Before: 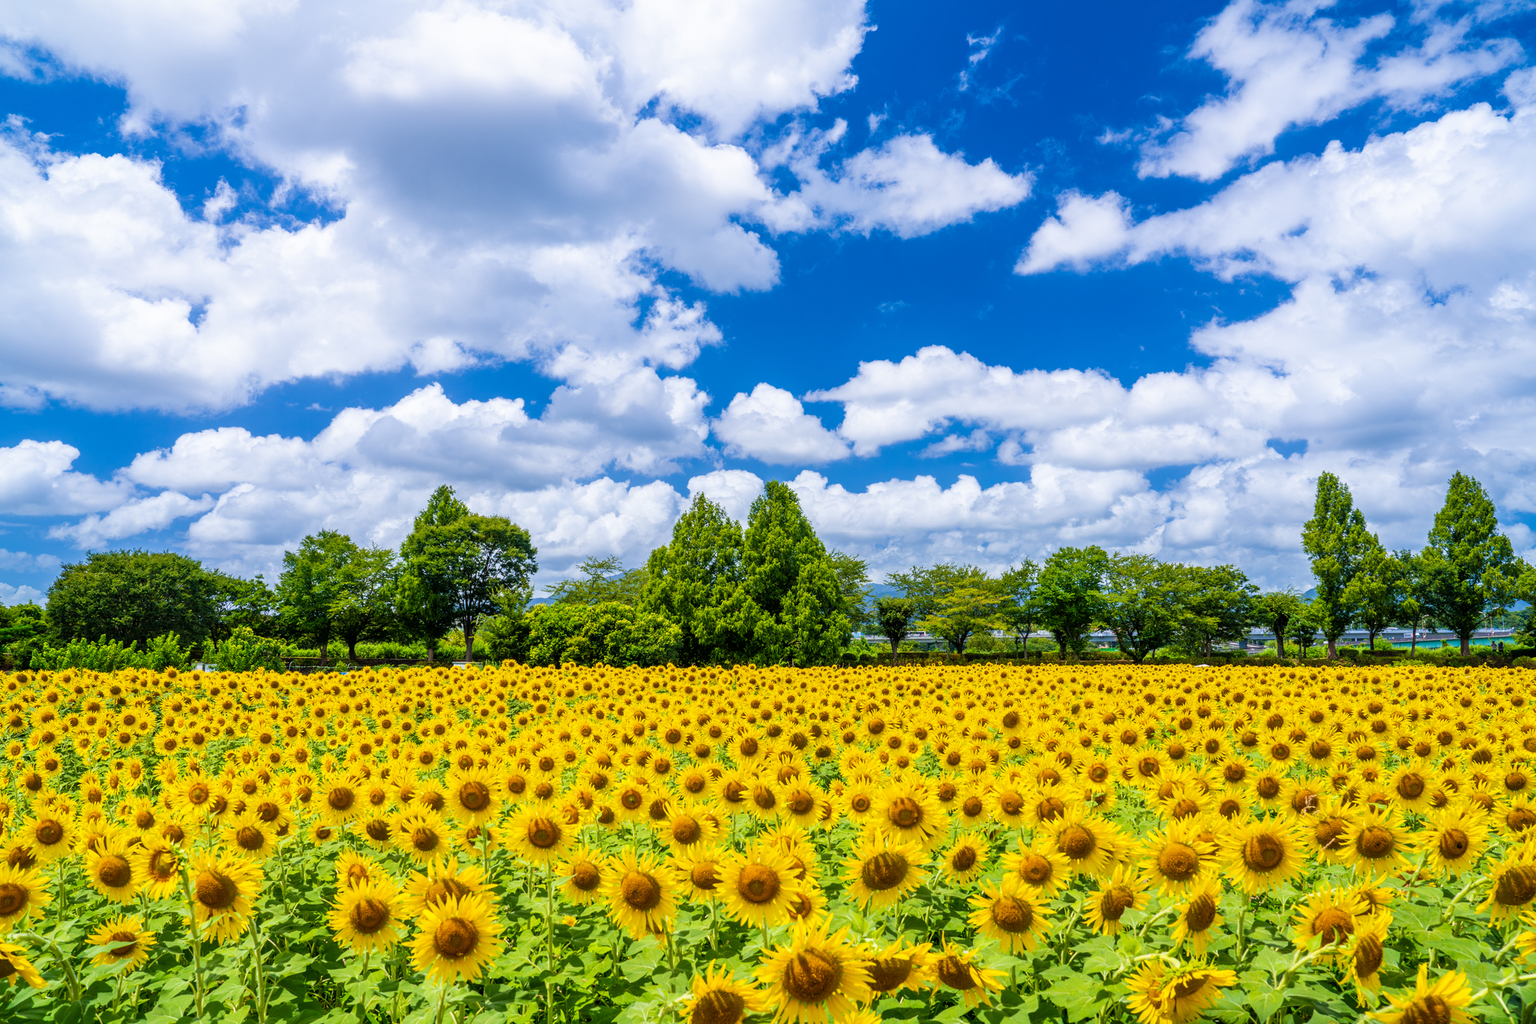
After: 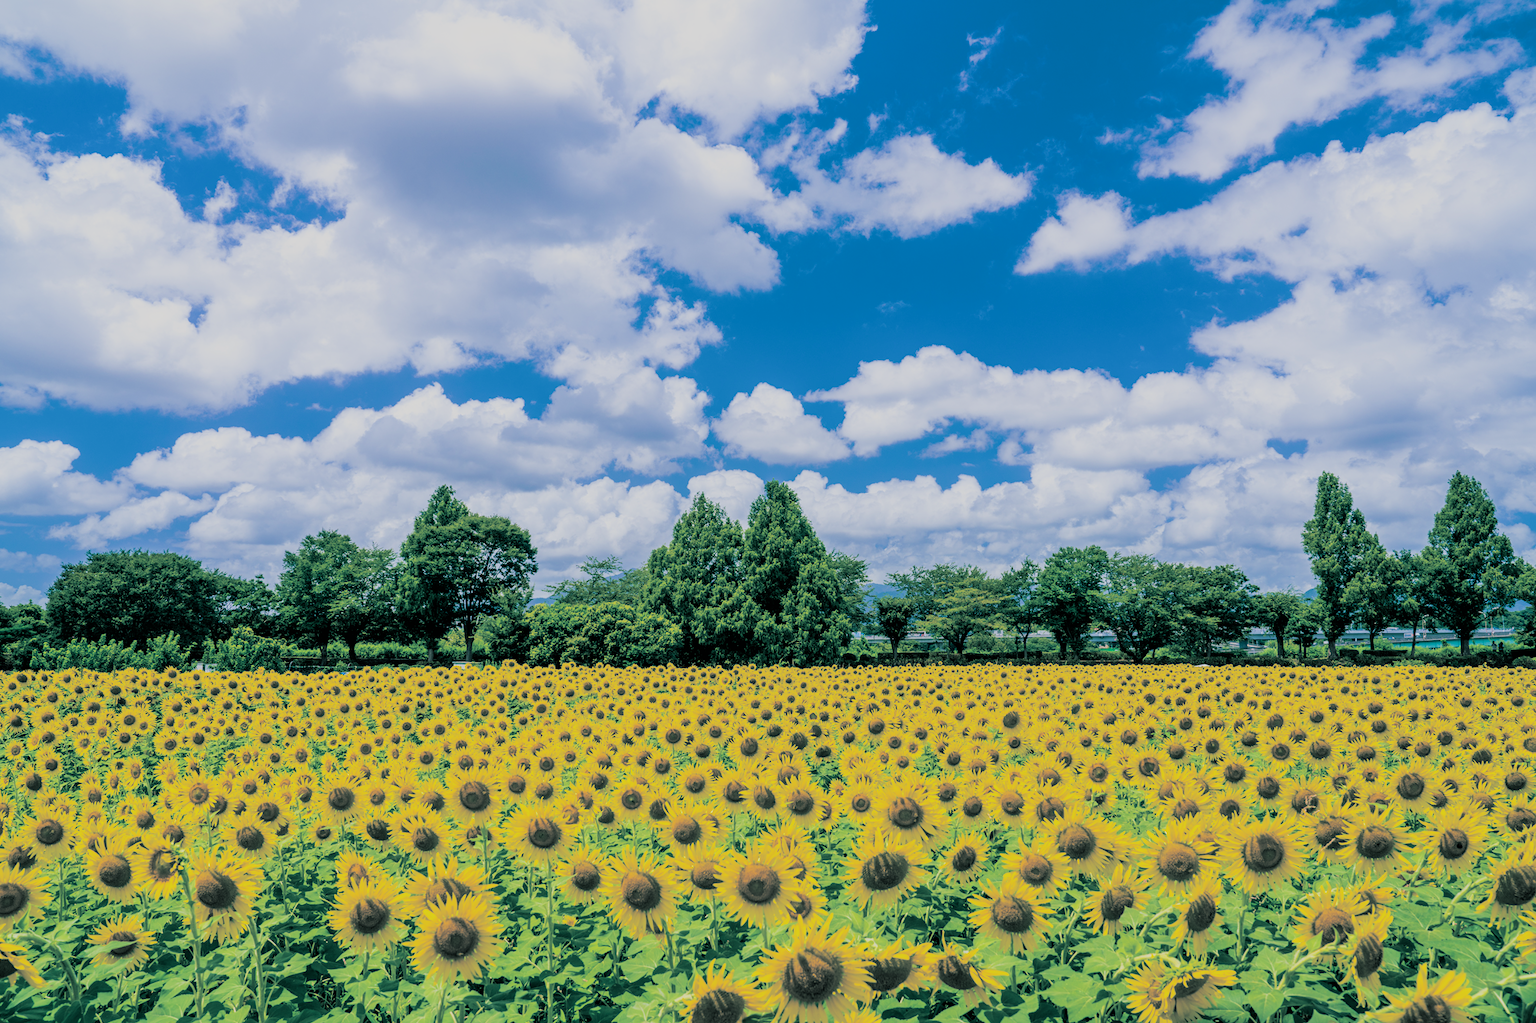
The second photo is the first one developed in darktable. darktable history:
split-toning: shadows › hue 186.43°, highlights › hue 49.29°, compress 30.29%
filmic rgb: black relative exposure -7.65 EV, white relative exposure 4.56 EV, hardness 3.61, contrast 1.05
